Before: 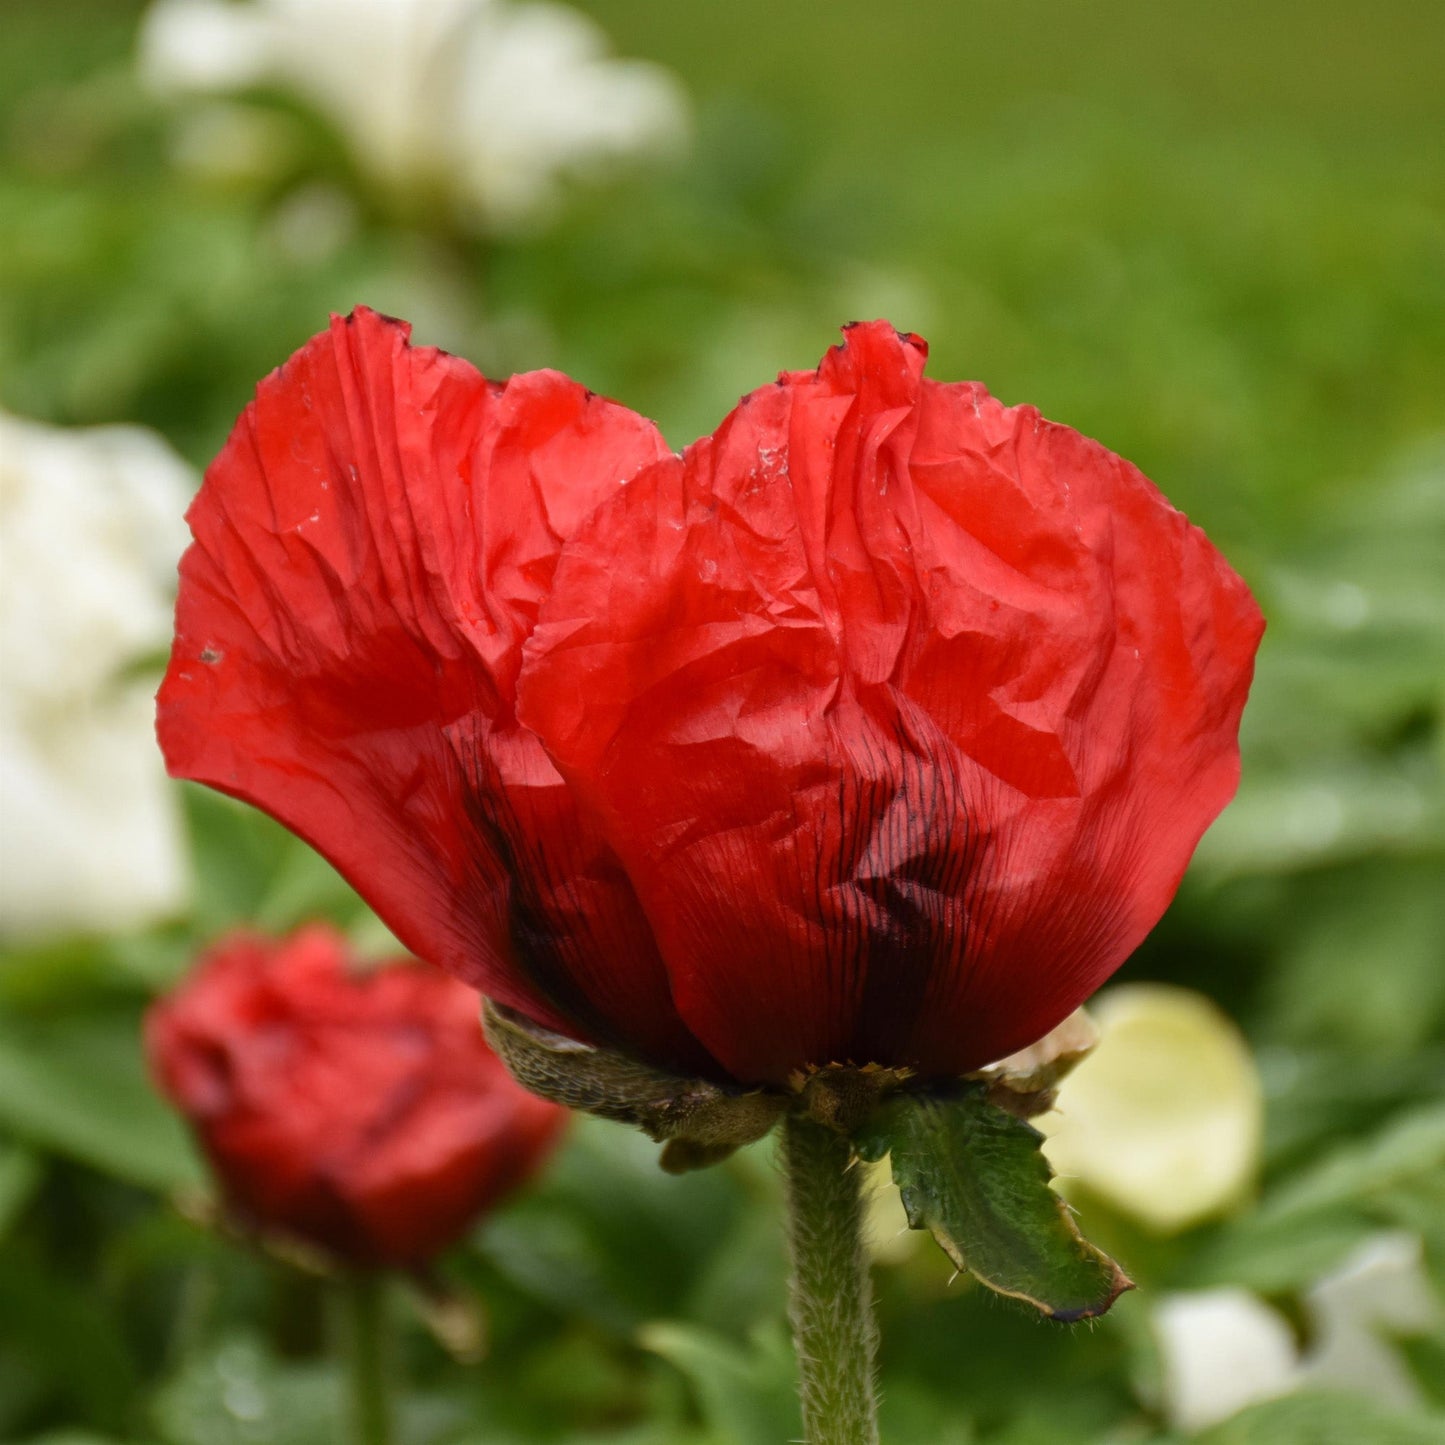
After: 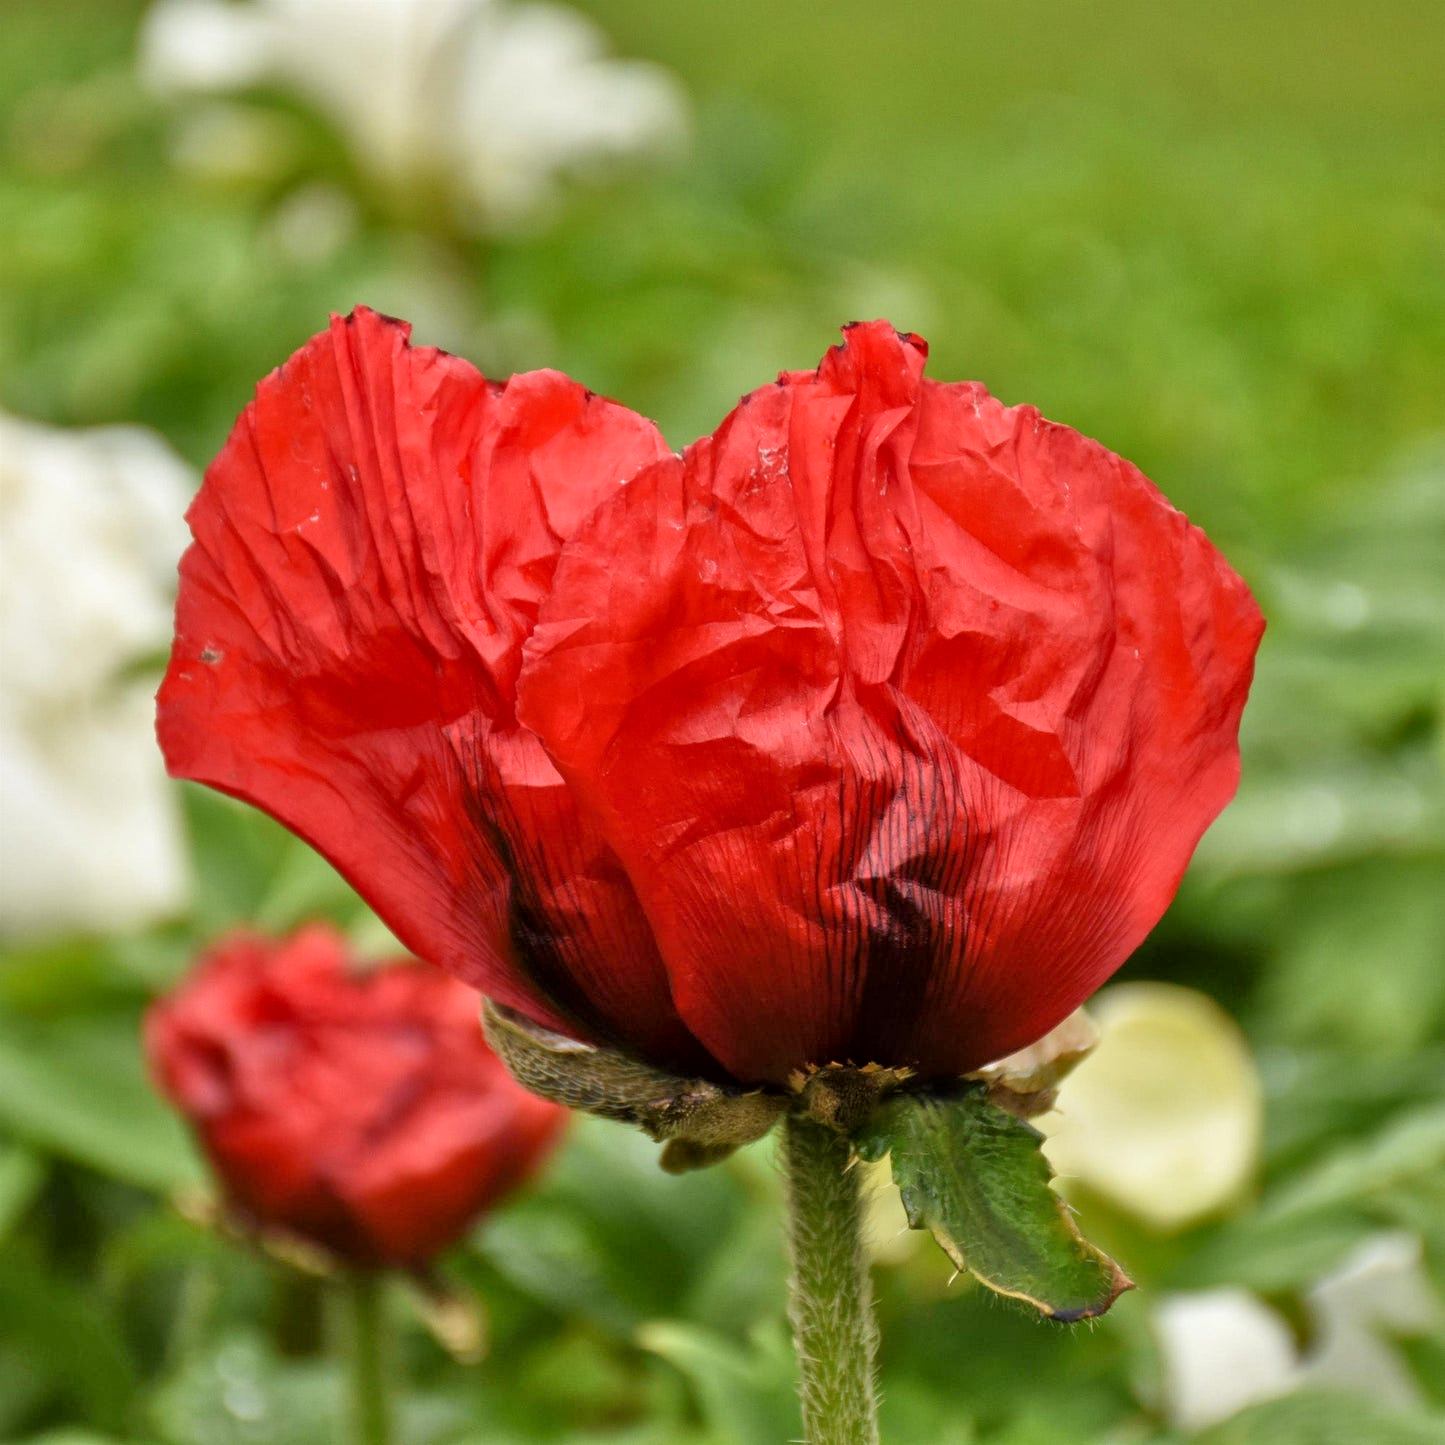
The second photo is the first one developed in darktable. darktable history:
tone equalizer: -7 EV 0.154 EV, -6 EV 0.603 EV, -5 EV 1.17 EV, -4 EV 1.31 EV, -3 EV 1.14 EV, -2 EV 0.6 EV, -1 EV 0.146 EV
local contrast: mode bilateral grid, contrast 20, coarseness 51, detail 120%, midtone range 0.2
